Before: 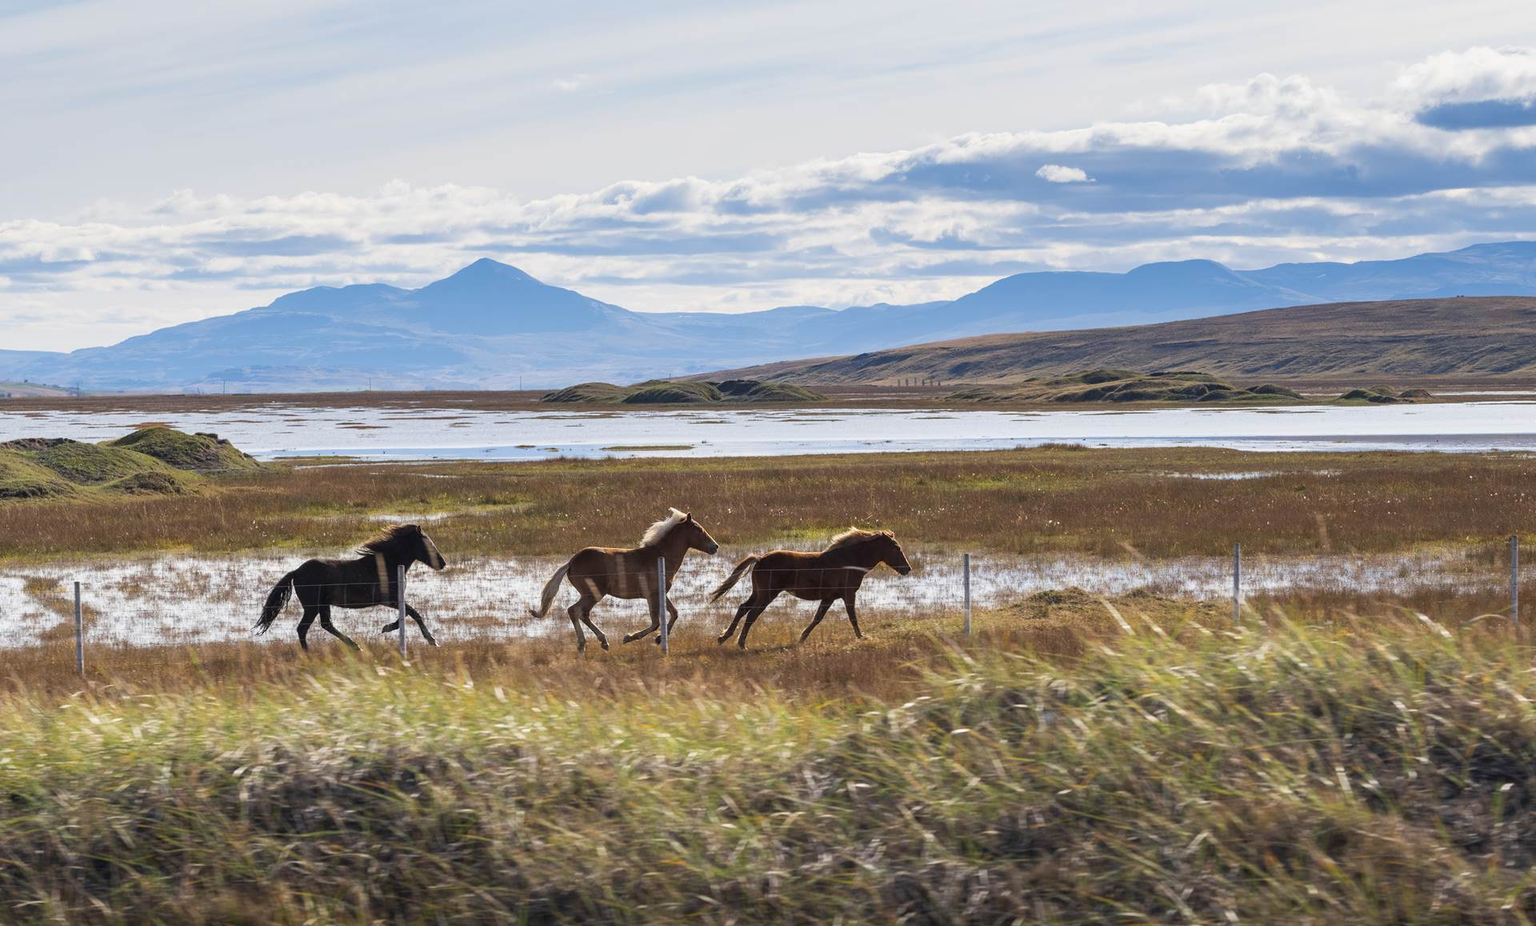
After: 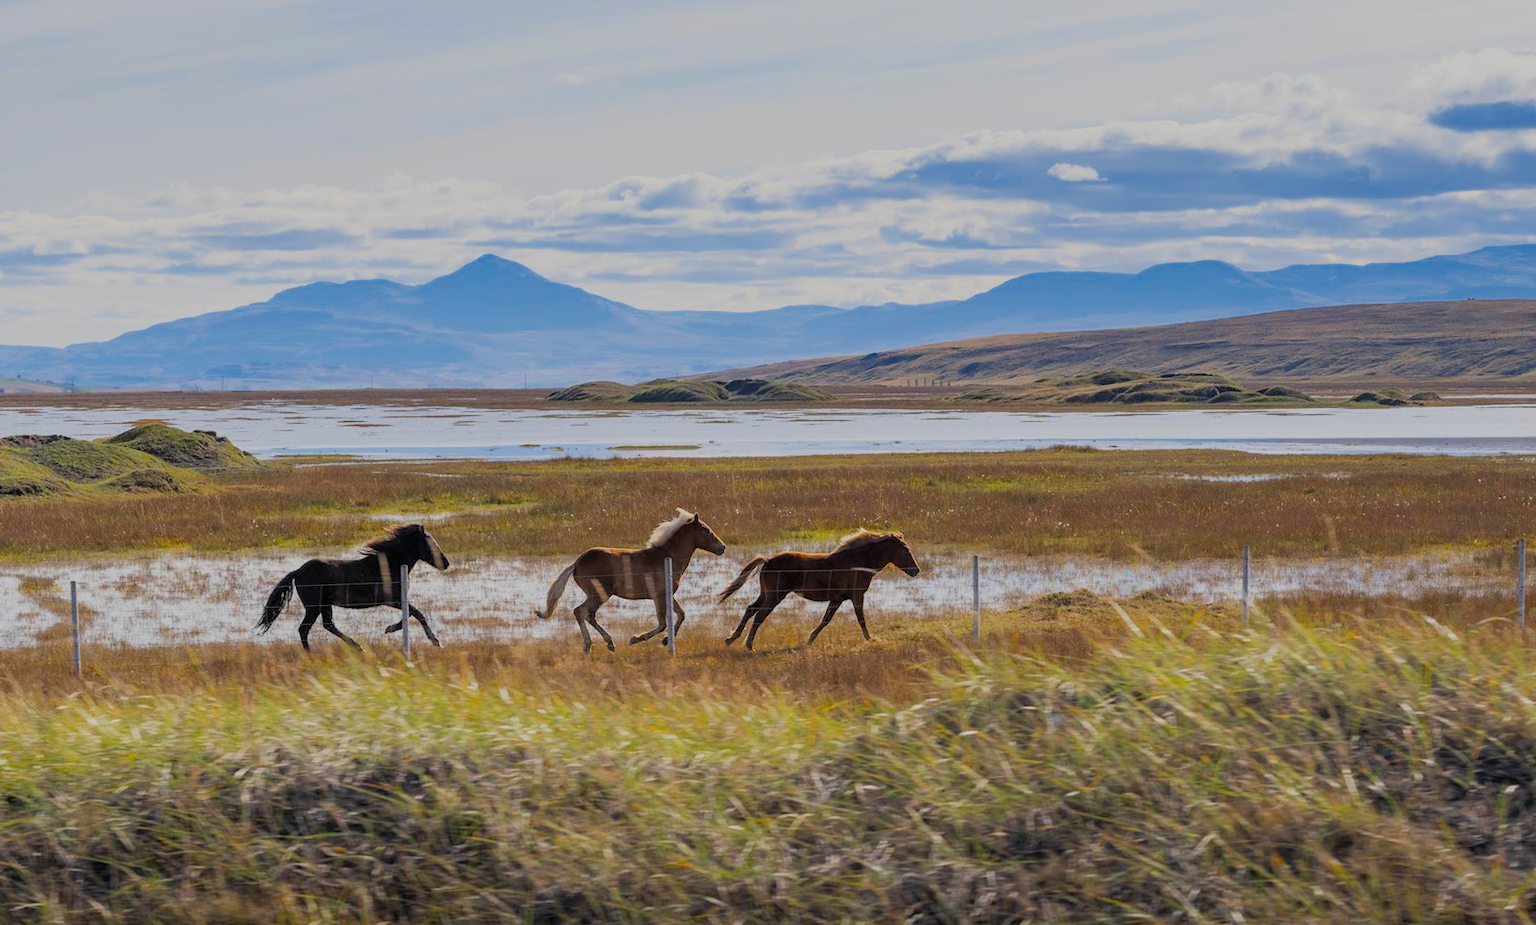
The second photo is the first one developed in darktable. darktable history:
filmic rgb: black relative exposure -8.79 EV, white relative exposure 4.98 EV, threshold 6 EV, target black luminance 0%, hardness 3.77, latitude 66.34%, contrast 0.822, highlights saturation mix 10%, shadows ↔ highlights balance 20%, add noise in highlights 0.1, color science v4 (2020), iterations of high-quality reconstruction 0, type of noise poissonian, enable highlight reconstruction true
rotate and perspective: rotation 0.174°, lens shift (vertical) 0.013, lens shift (horizontal) 0.019, shear 0.001, automatic cropping original format, crop left 0.007, crop right 0.991, crop top 0.016, crop bottom 0.997
